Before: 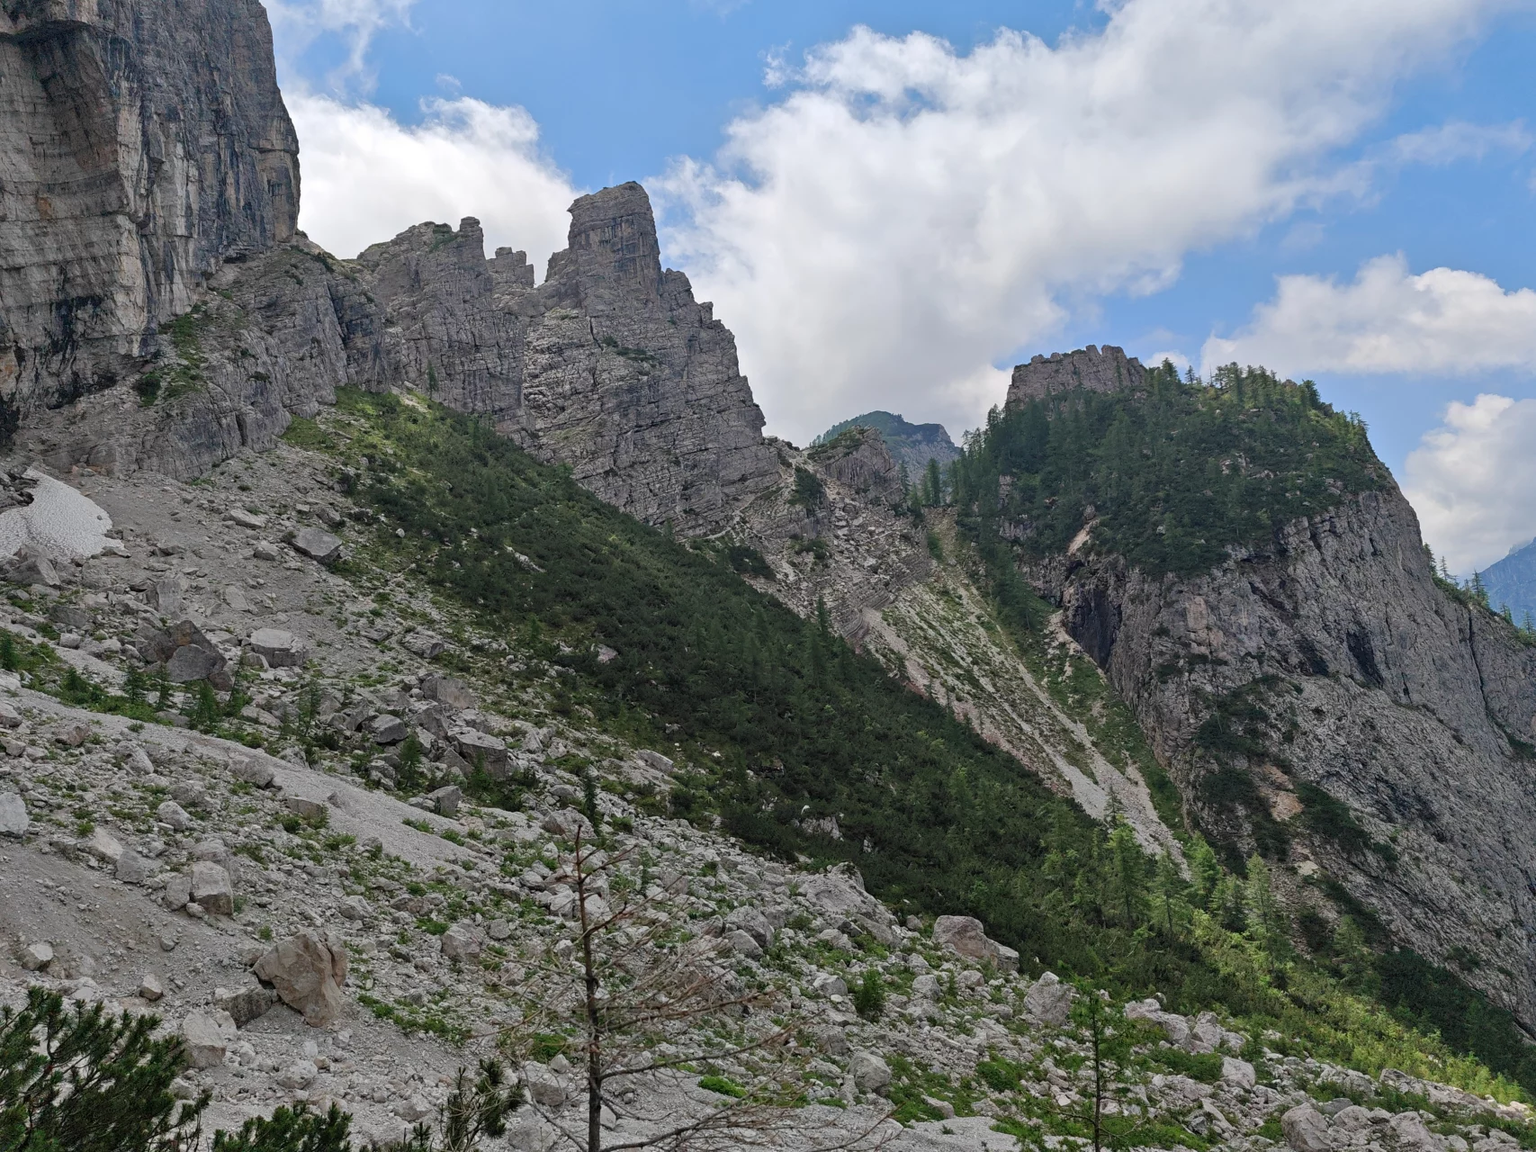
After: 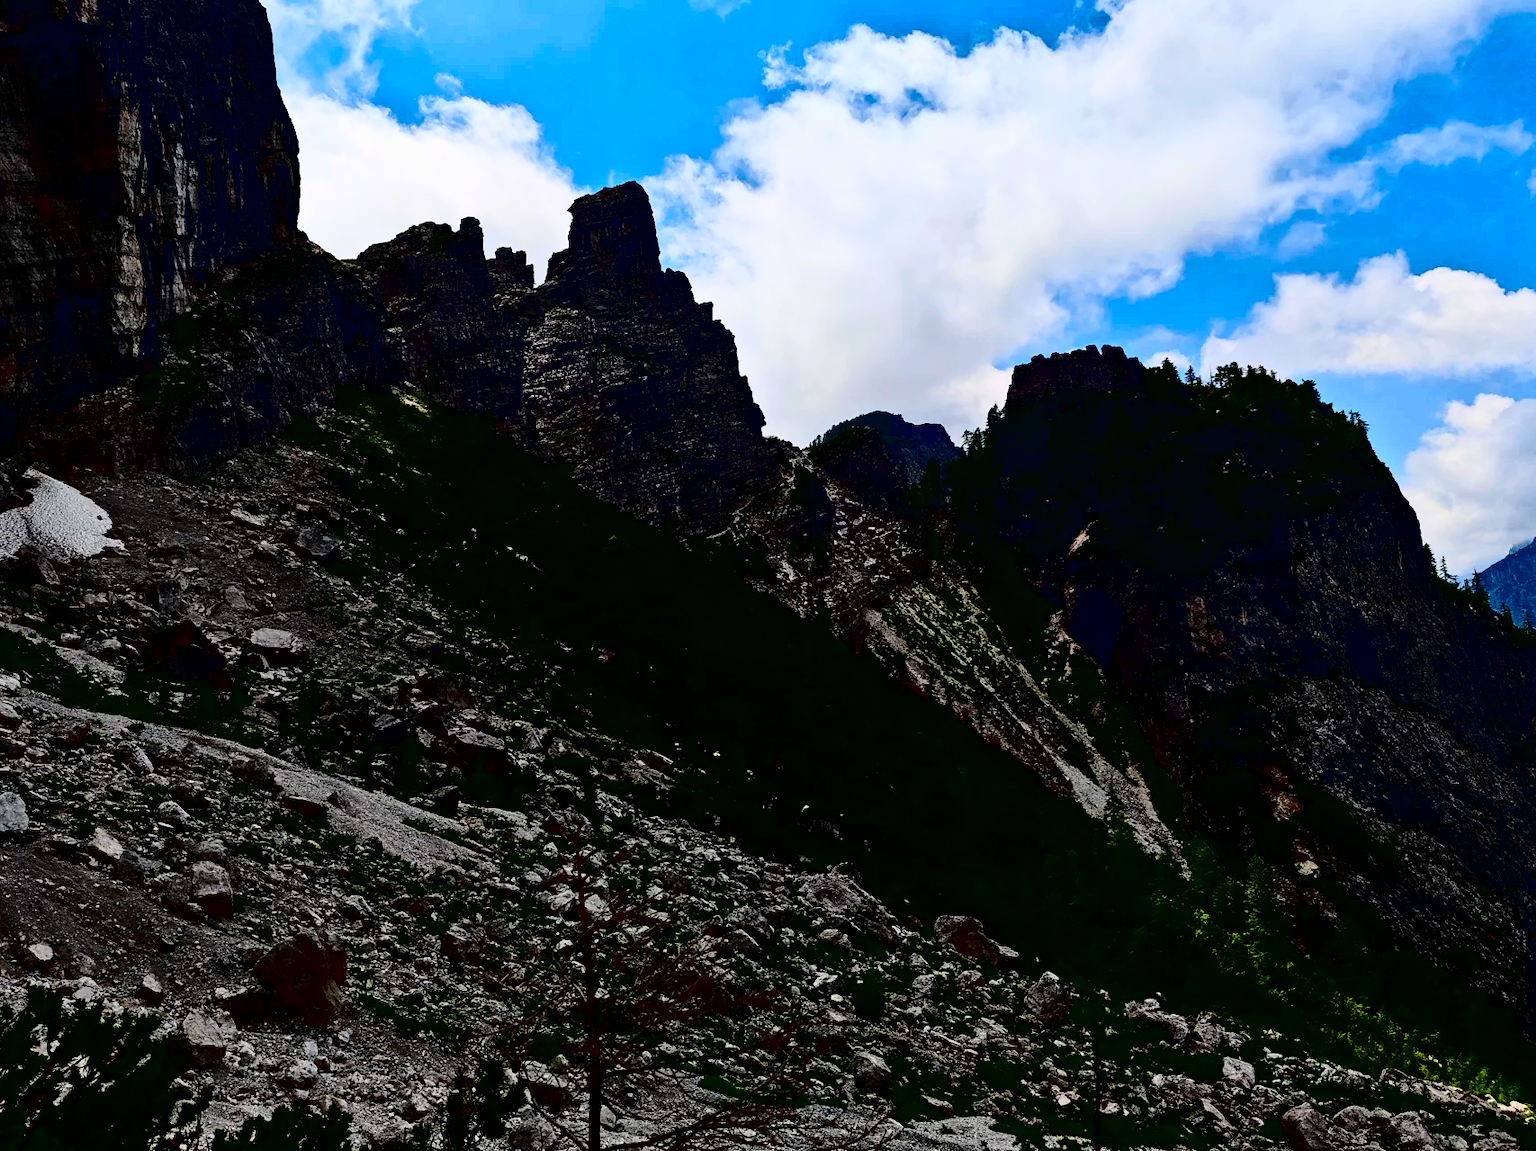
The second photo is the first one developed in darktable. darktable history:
exposure: exposure -0.155 EV, compensate highlight preservation false
contrast brightness saturation: contrast 0.786, brightness -0.991, saturation 0.988
